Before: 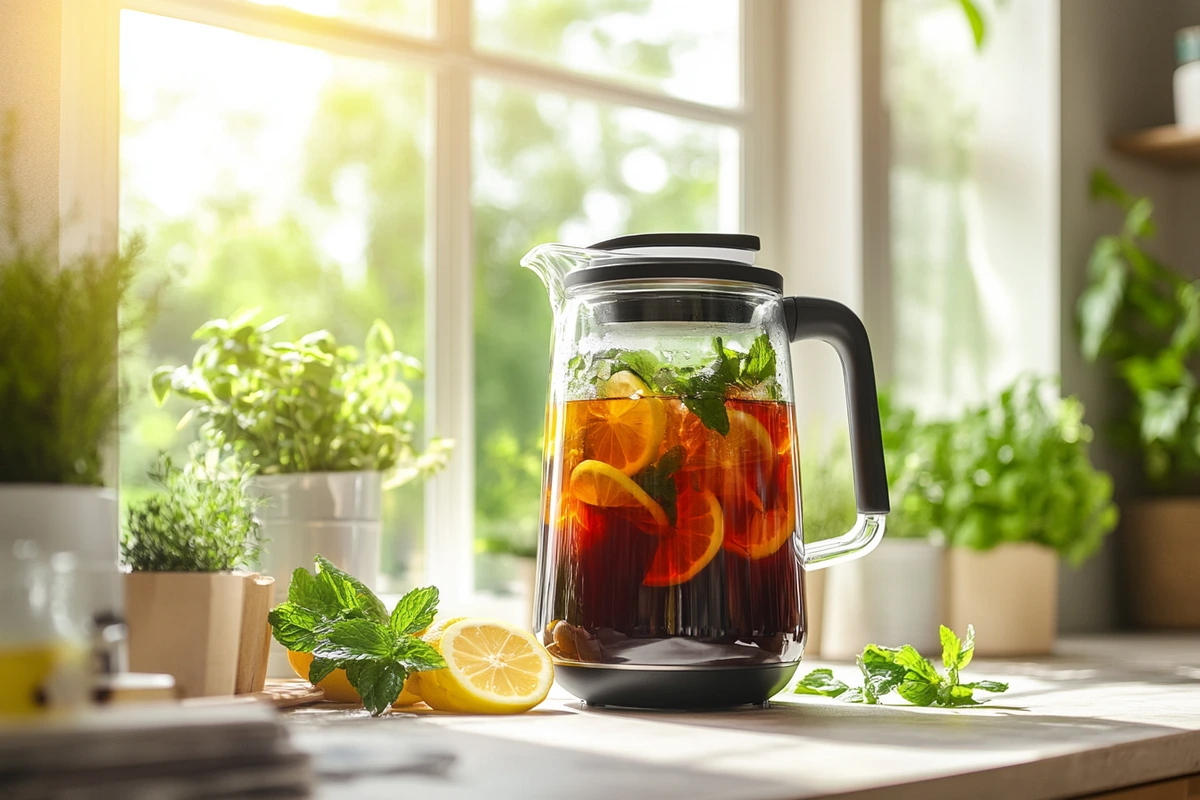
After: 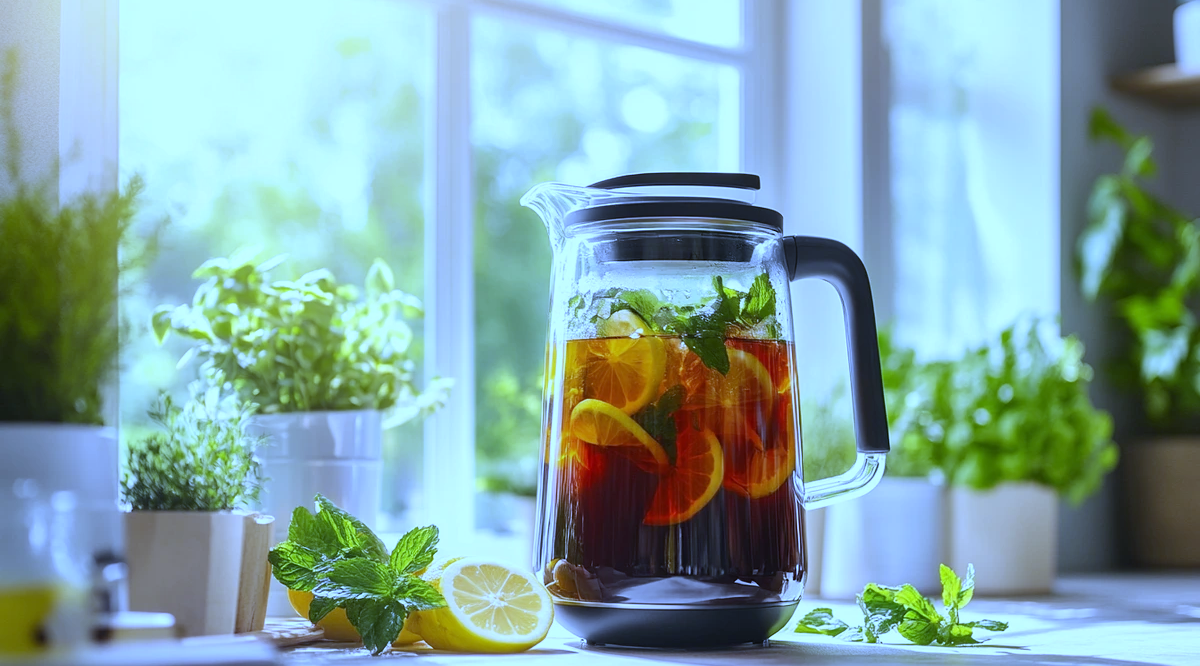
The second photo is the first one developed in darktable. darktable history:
crop: top 7.625%, bottom 8.027%
white balance: red 0.766, blue 1.537
